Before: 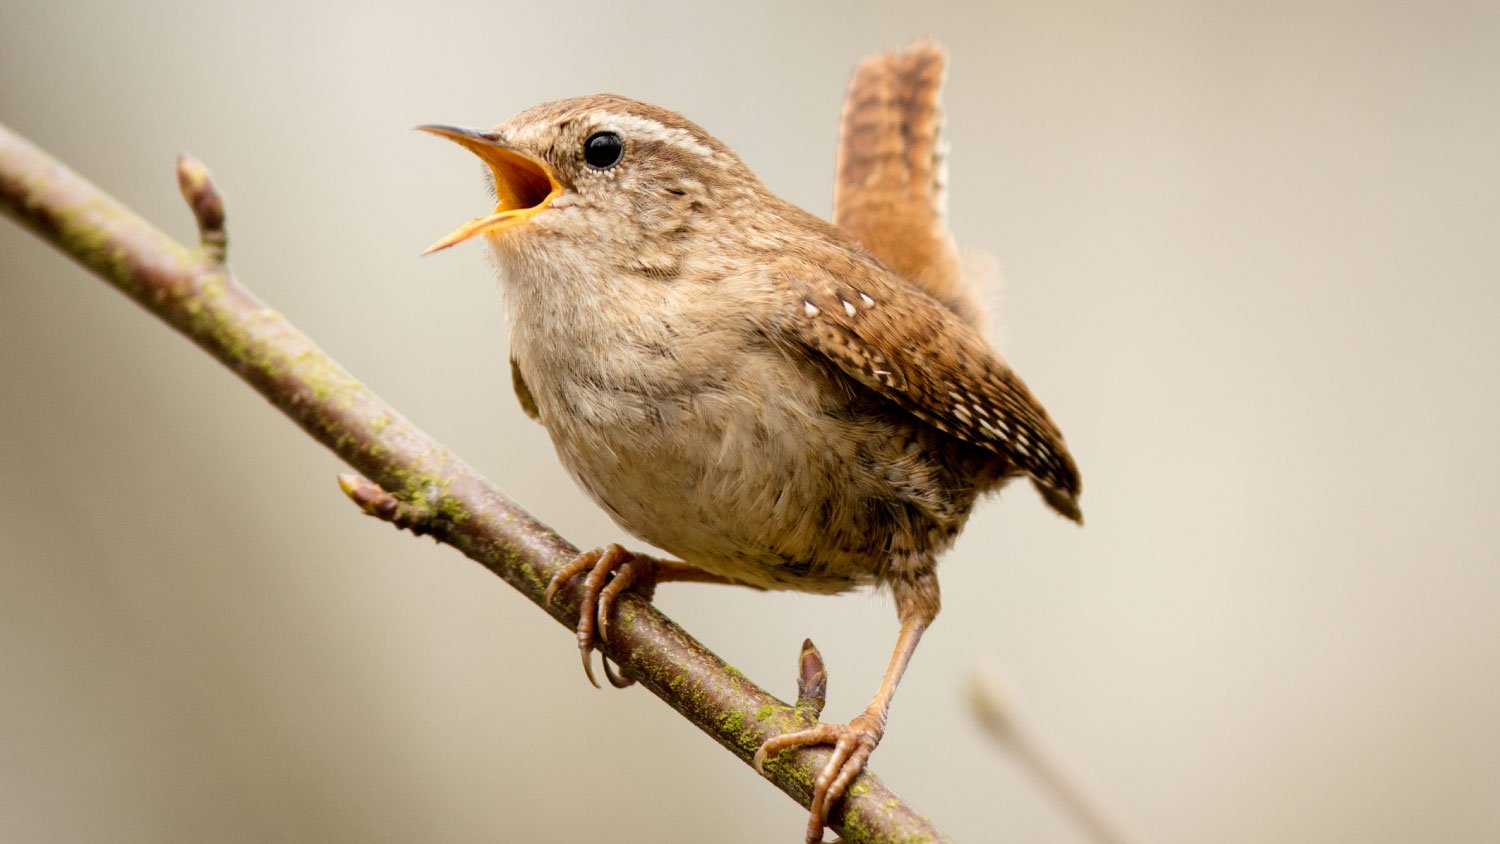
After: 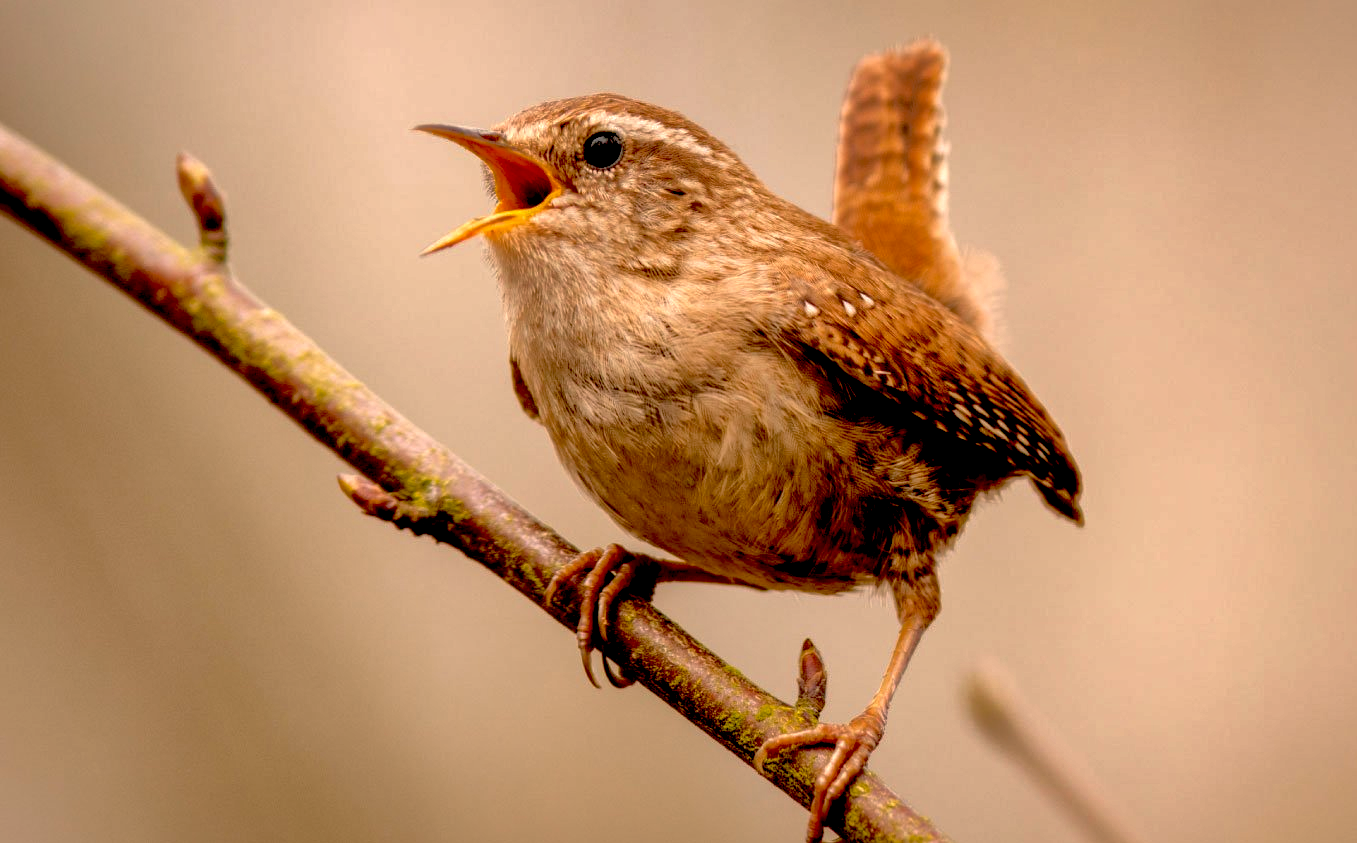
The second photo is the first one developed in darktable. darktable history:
local contrast: on, module defaults
crop: right 9.509%, bottom 0.031%
white balance: red 1.127, blue 0.943
exposure: black level correction 0.047, exposure 0.013 EV, compensate highlight preservation false
shadows and highlights: shadows 40, highlights -60
